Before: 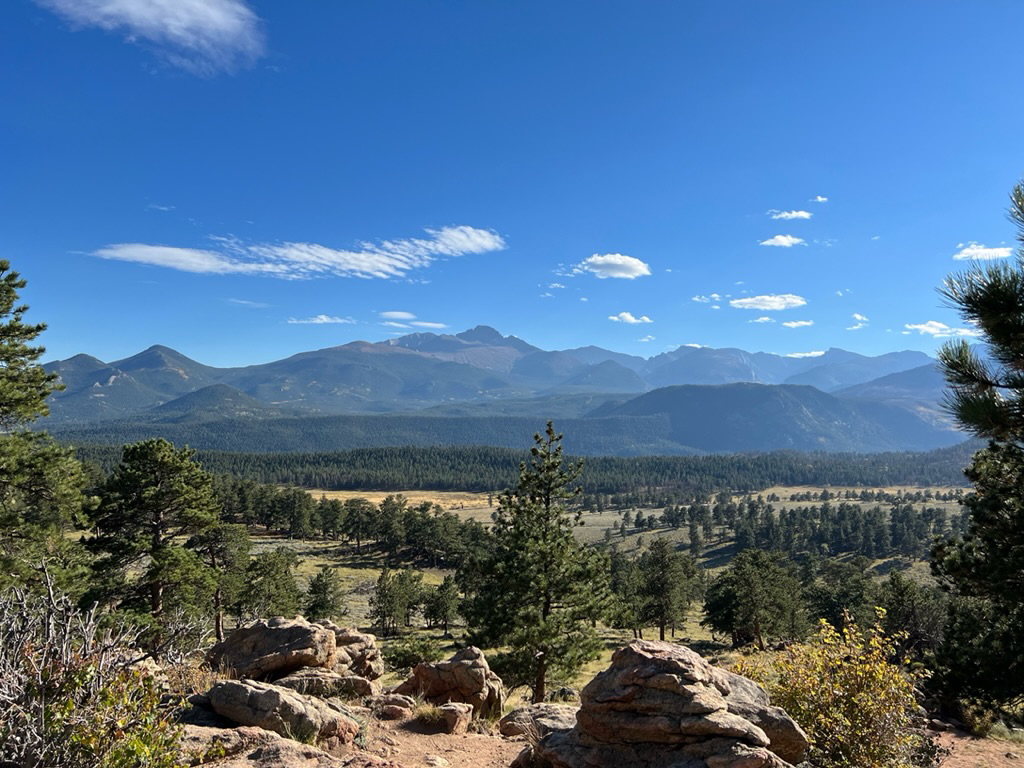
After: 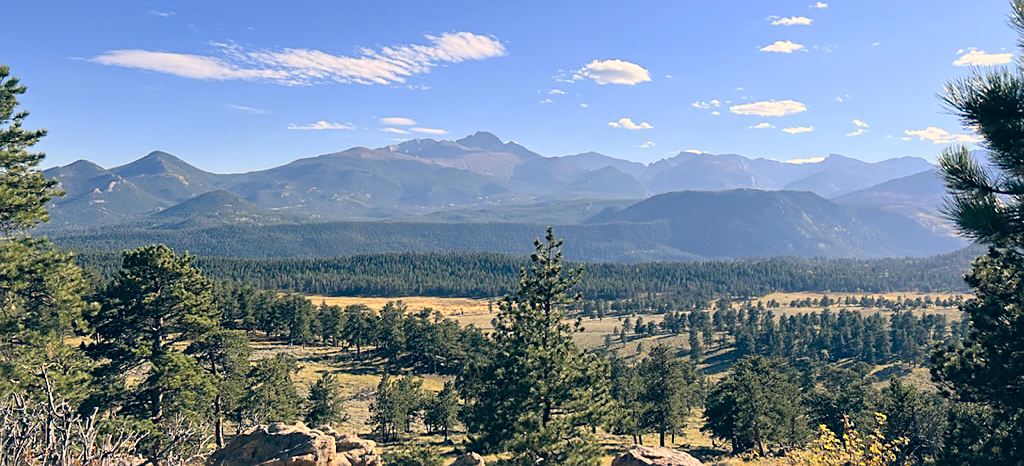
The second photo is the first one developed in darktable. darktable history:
crop and rotate: top 25.357%, bottom 13.942%
color correction: highlights a* 10.32, highlights b* 14.66, shadows a* -9.59, shadows b* -15.02
sharpen: radius 1.864, amount 0.398, threshold 1.271
contrast brightness saturation: contrast 0.14, brightness 0.21
